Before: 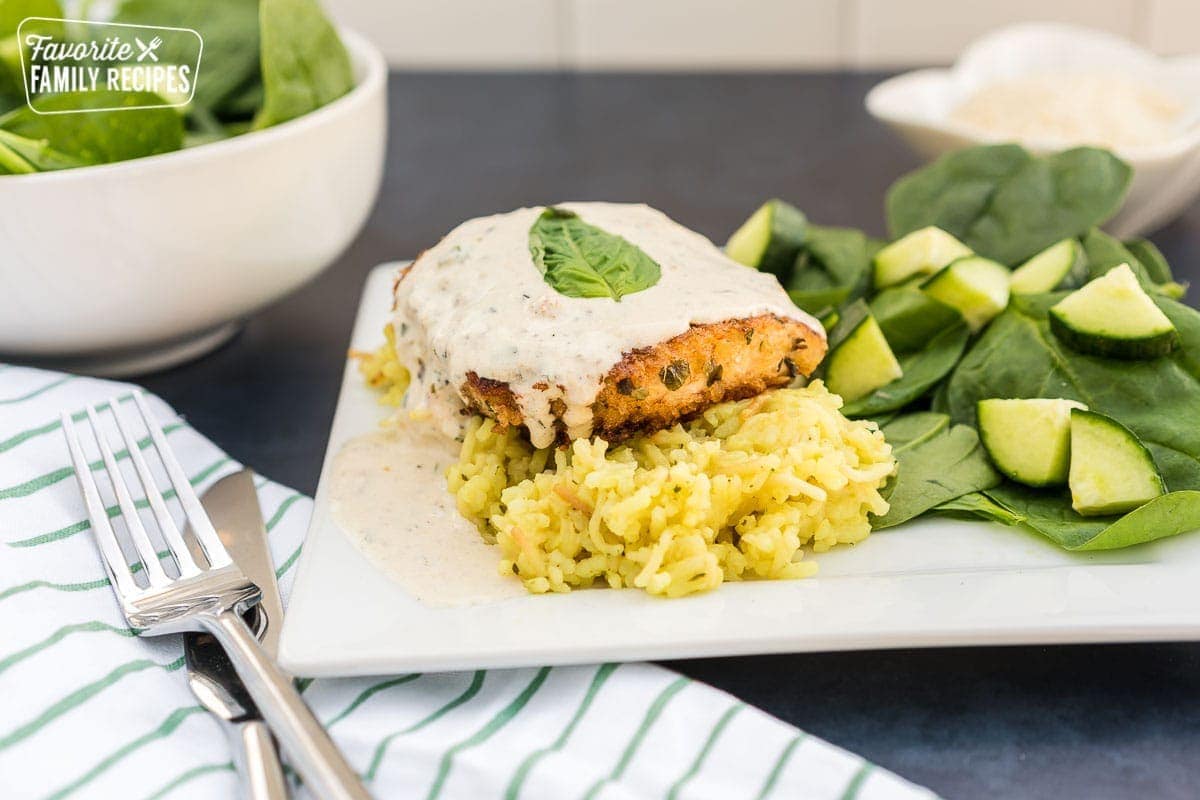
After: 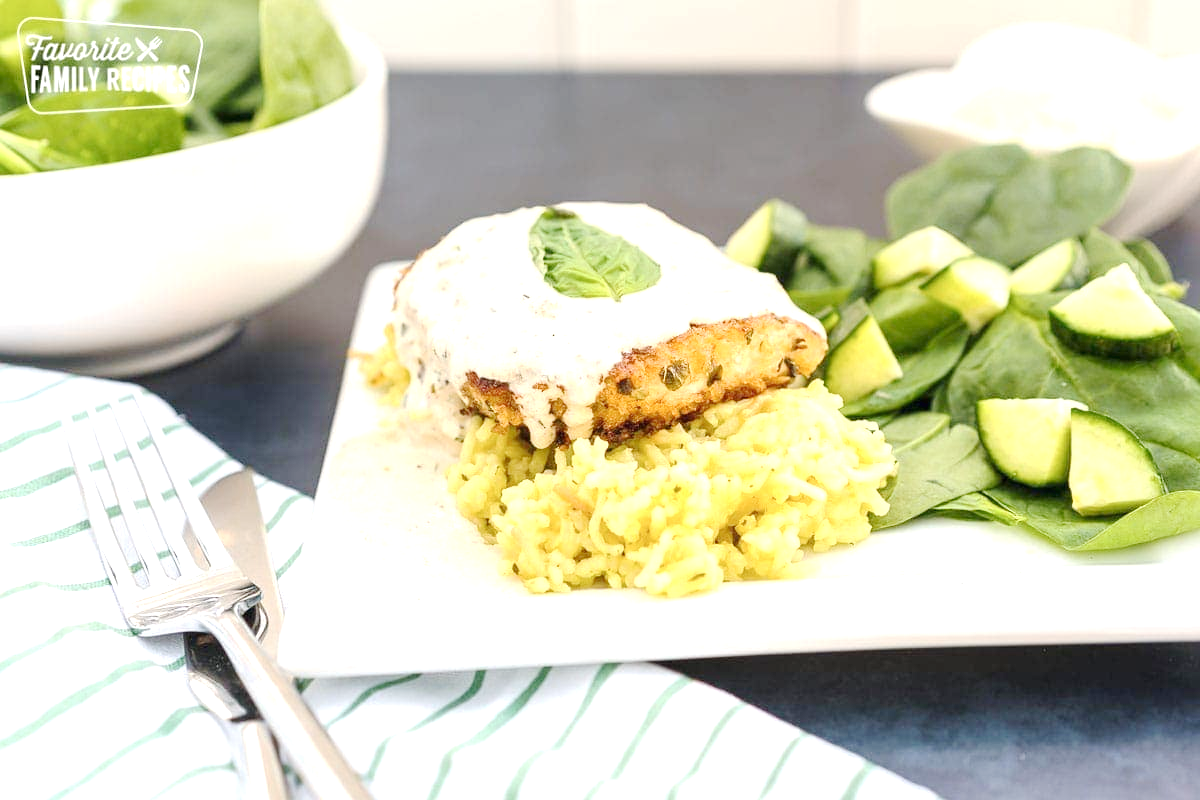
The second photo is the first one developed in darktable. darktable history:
exposure: black level correction 0, exposure 0.691 EV, compensate exposure bias true, compensate highlight preservation false
base curve: curves: ch0 [(0, 0) (0.158, 0.273) (0.879, 0.895) (1, 1)], preserve colors none
